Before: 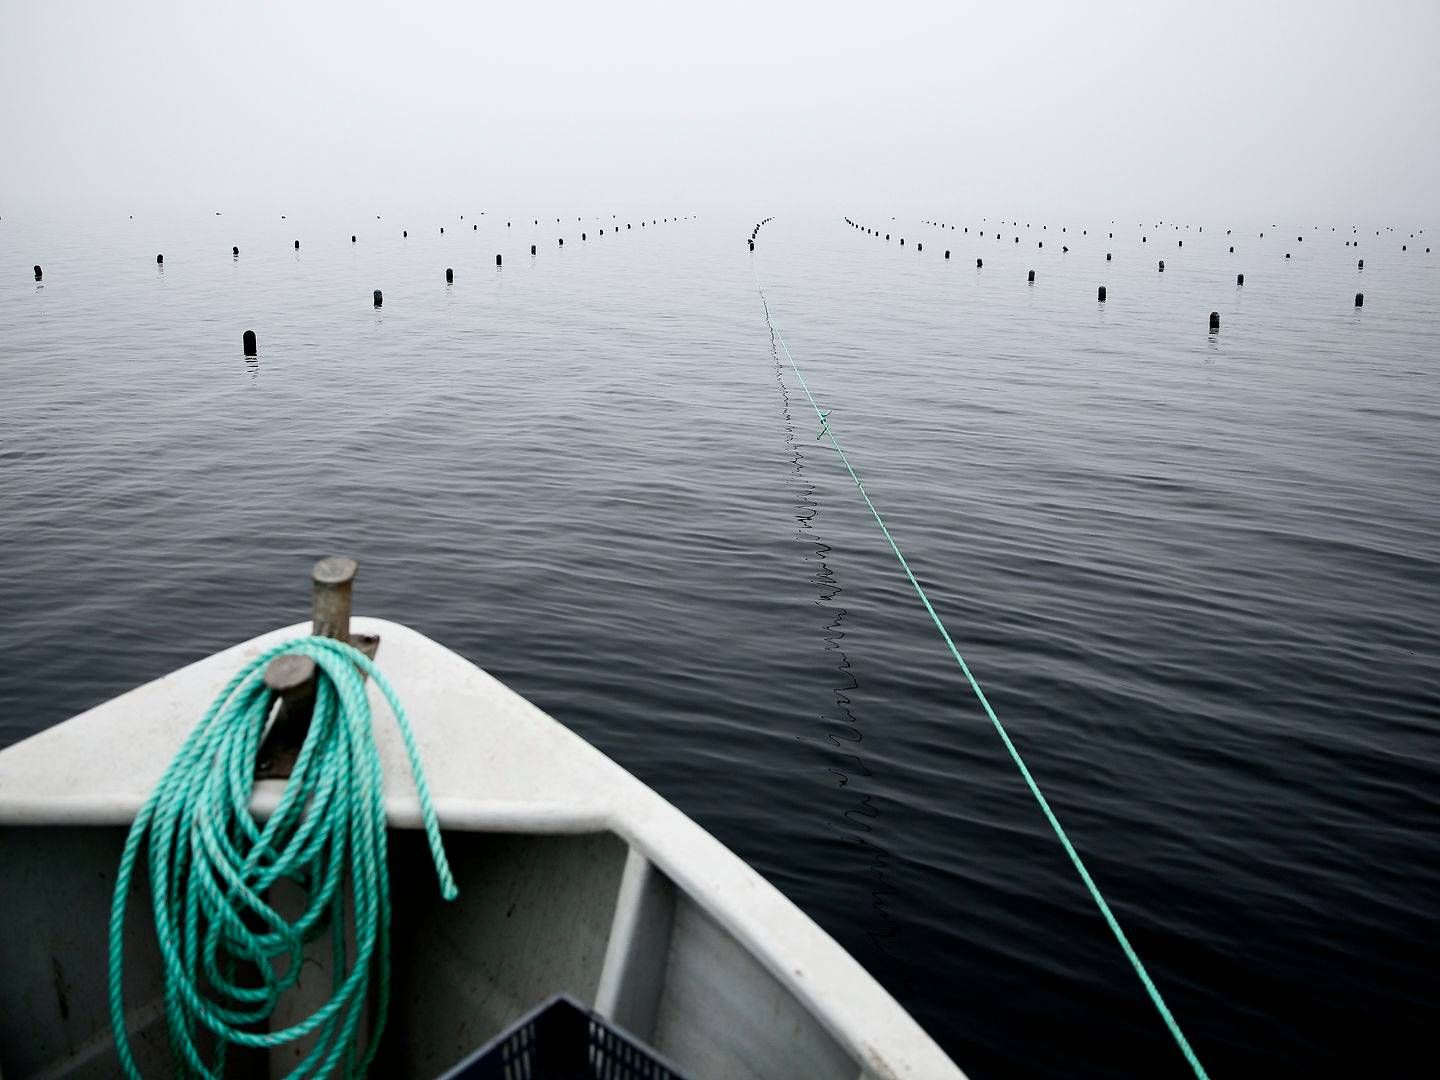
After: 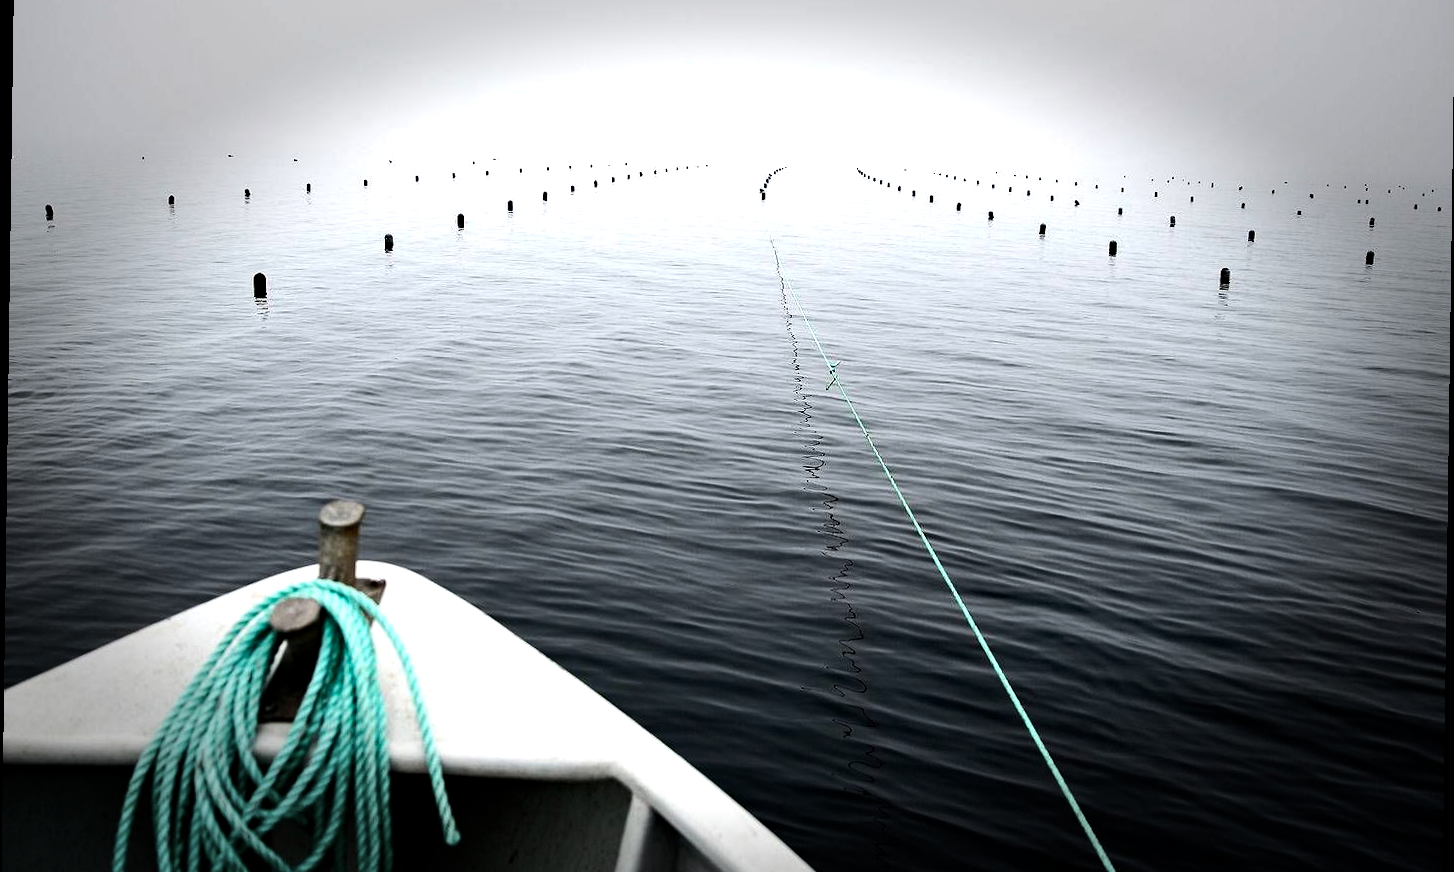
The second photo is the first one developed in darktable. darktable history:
tone equalizer: -8 EV -0.75 EV, -7 EV -0.7 EV, -6 EV -0.6 EV, -5 EV -0.4 EV, -3 EV 0.4 EV, -2 EV 0.6 EV, -1 EV 0.7 EV, +0 EV 0.75 EV, edges refinement/feathering 500, mask exposure compensation -1.57 EV, preserve details no
haze removal: compatibility mode true, adaptive false
vignetting: fall-off start 66.7%, fall-off radius 39.74%, brightness -0.576, saturation -0.258, automatic ratio true, width/height ratio 0.671, dithering 16-bit output
rotate and perspective: rotation 0.8°, automatic cropping off
crop and rotate: top 5.667%, bottom 14.937%
